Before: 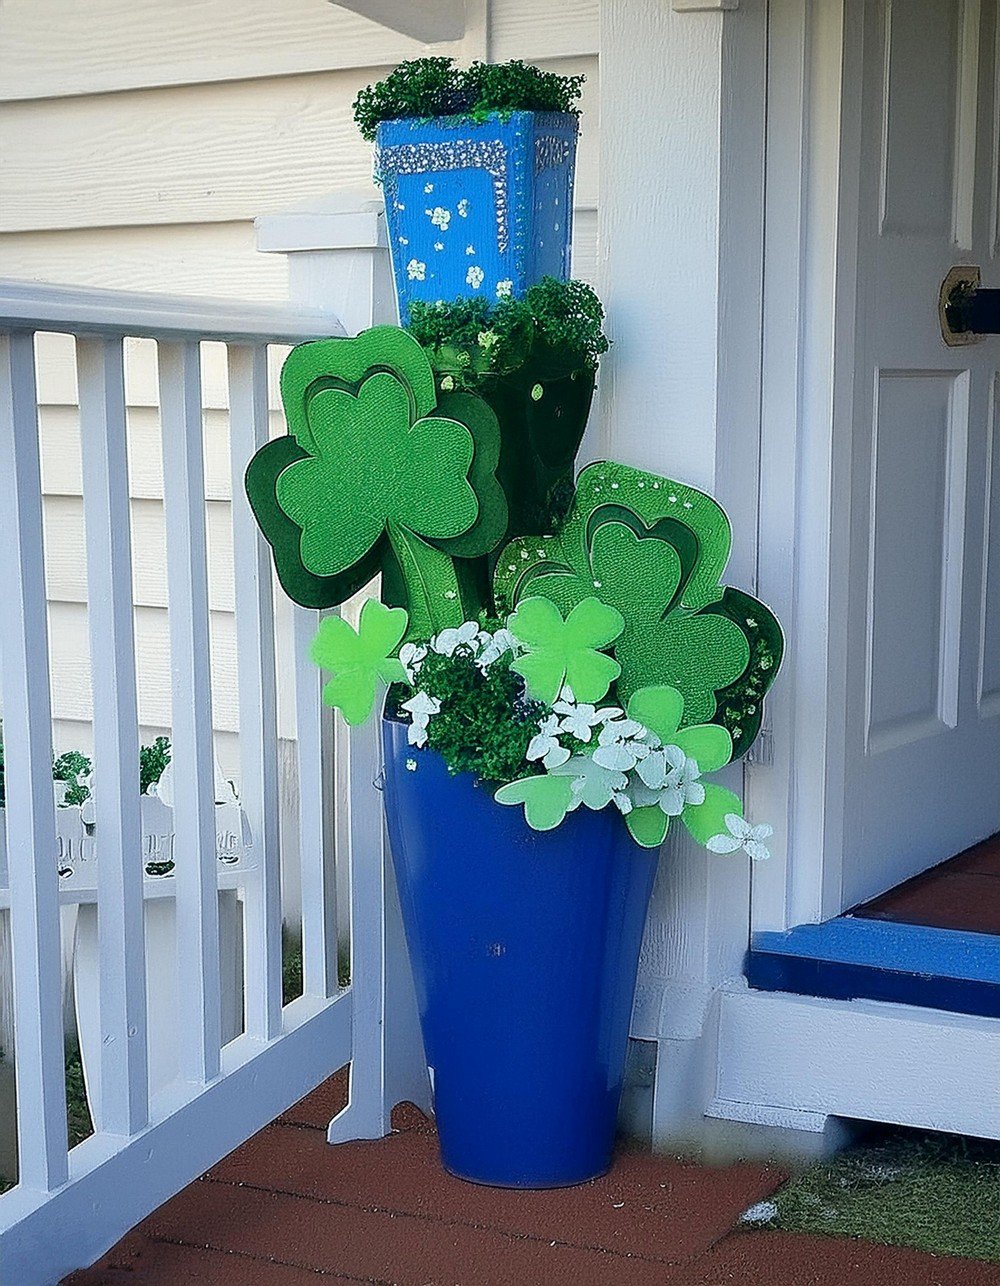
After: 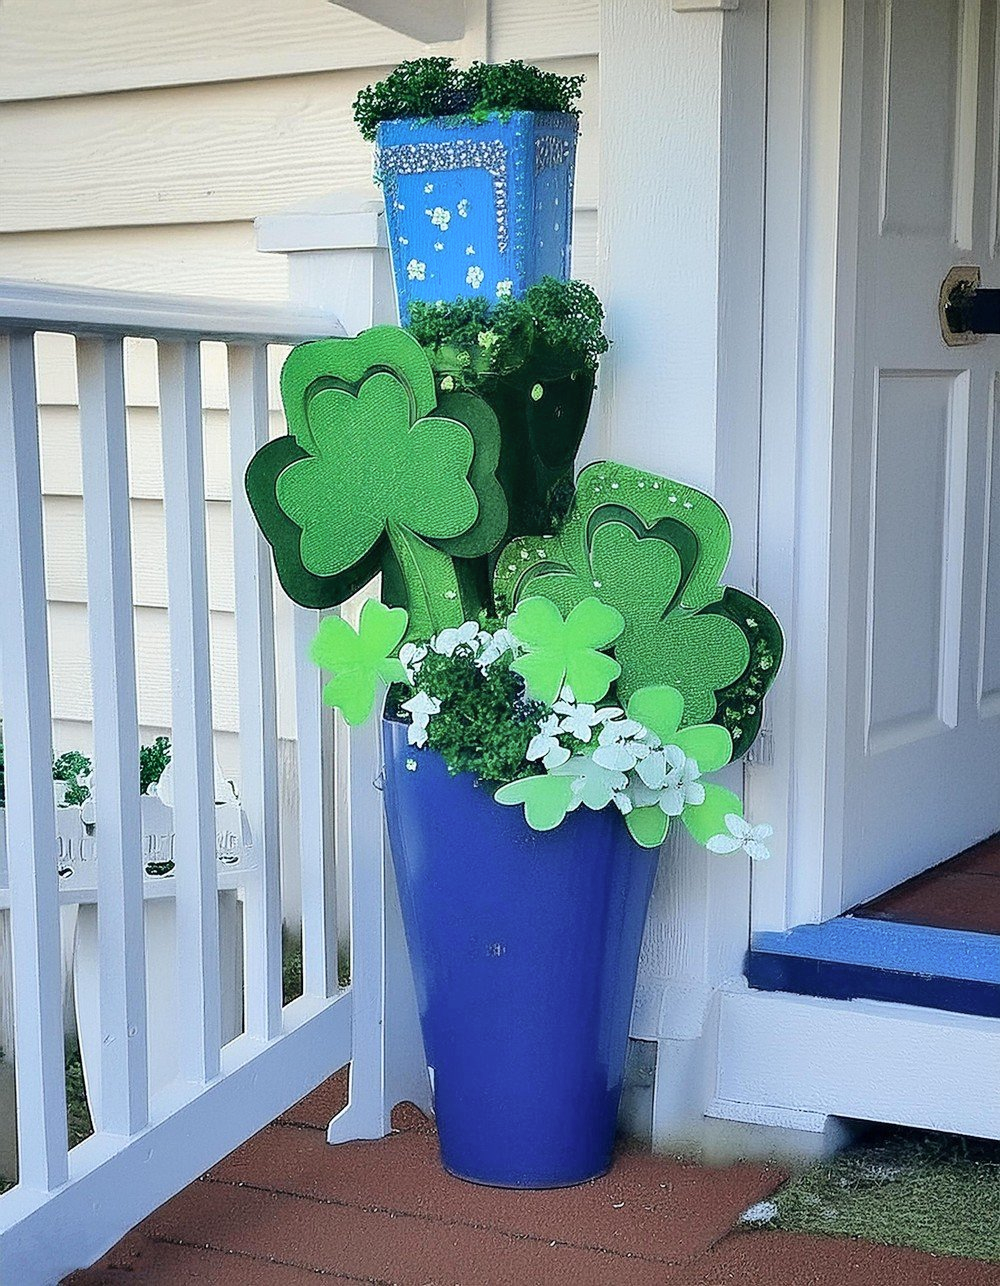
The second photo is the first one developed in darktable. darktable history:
shadows and highlights: soften with gaussian
tone curve: curves: ch0 [(0, 0) (0.003, 0.004) (0.011, 0.015) (0.025, 0.033) (0.044, 0.059) (0.069, 0.092) (0.1, 0.132) (0.136, 0.18) (0.177, 0.235) (0.224, 0.297) (0.277, 0.366) (0.335, 0.44) (0.399, 0.52) (0.468, 0.594) (0.543, 0.661) (0.623, 0.727) (0.709, 0.79) (0.801, 0.86) (0.898, 0.928) (1, 1)], color space Lab, independent channels, preserve colors none
